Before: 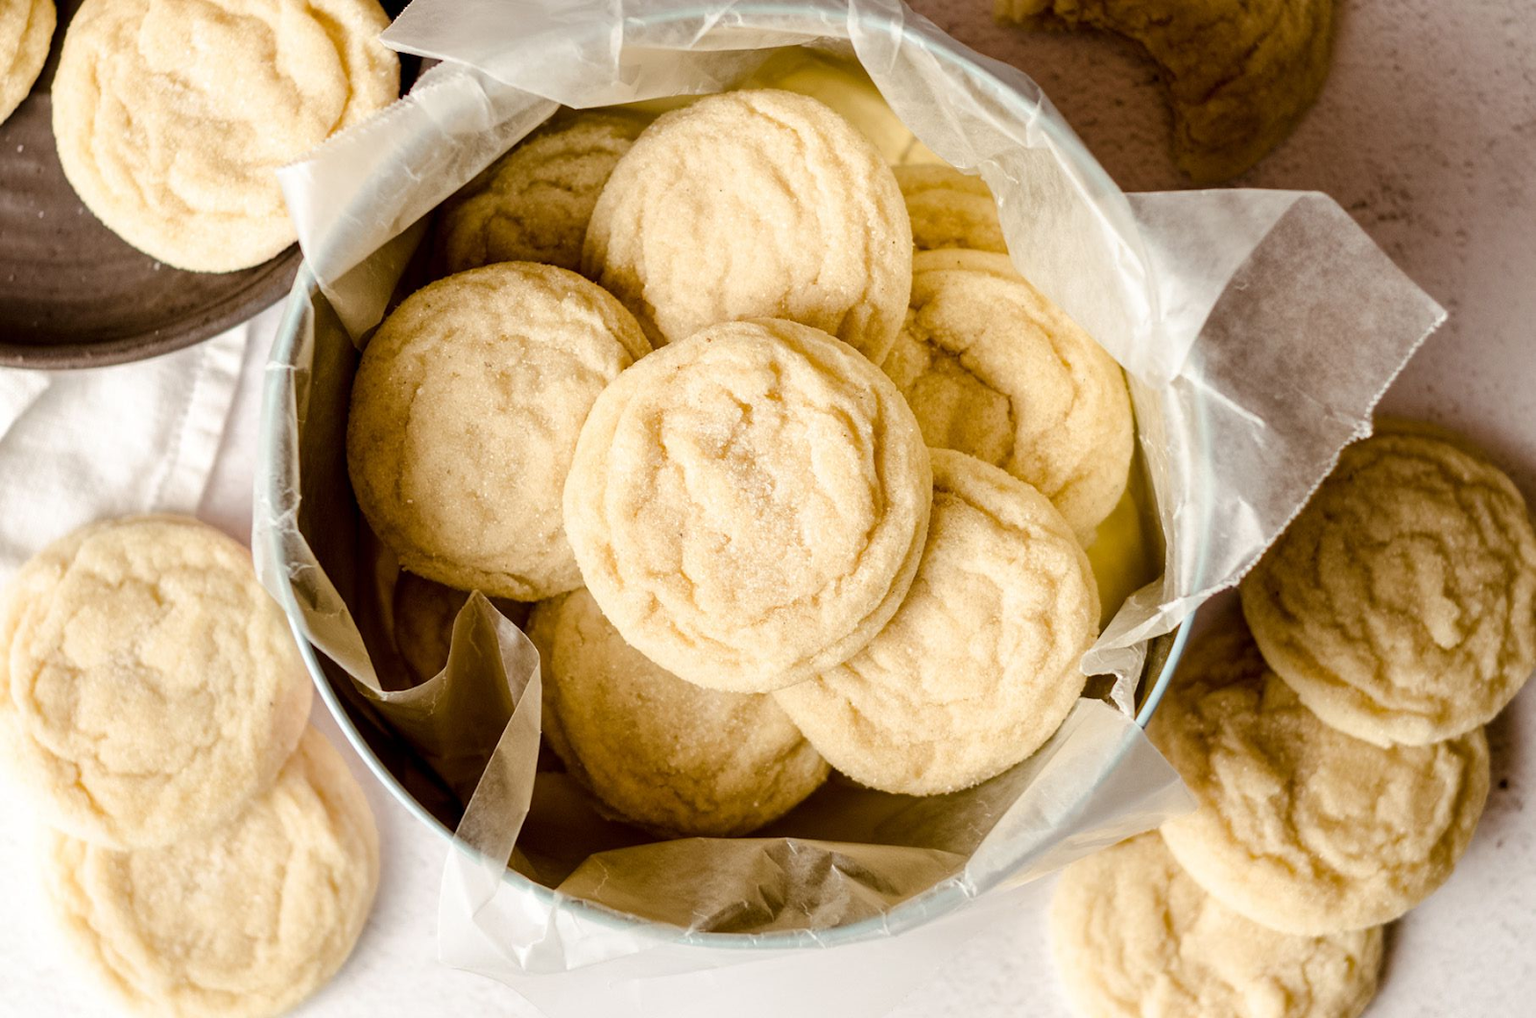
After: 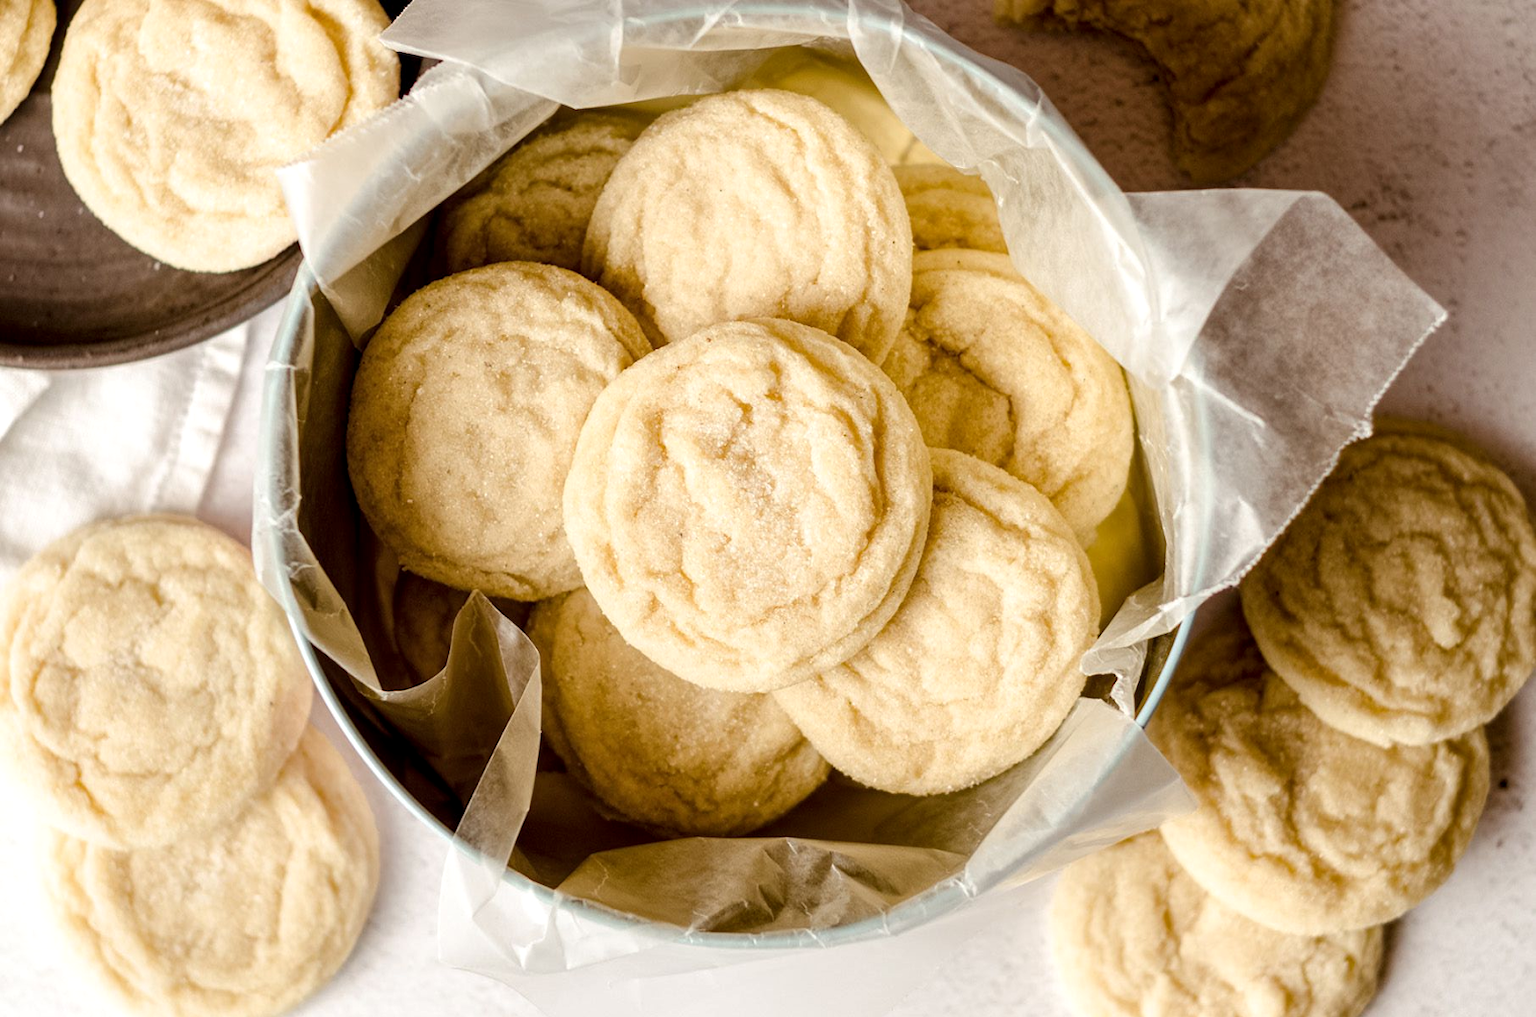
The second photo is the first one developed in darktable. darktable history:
local contrast: highlights 104%, shadows 99%, detail 120%, midtone range 0.2
